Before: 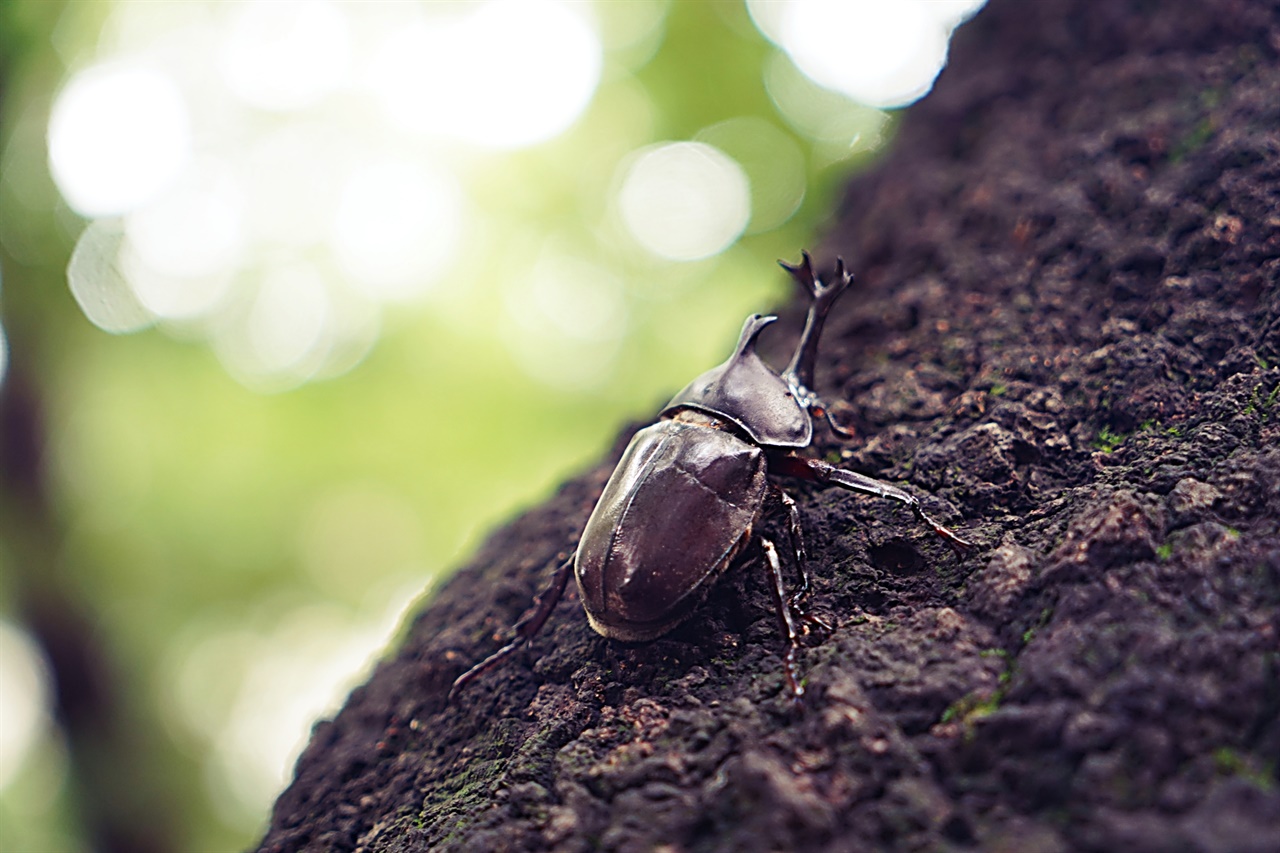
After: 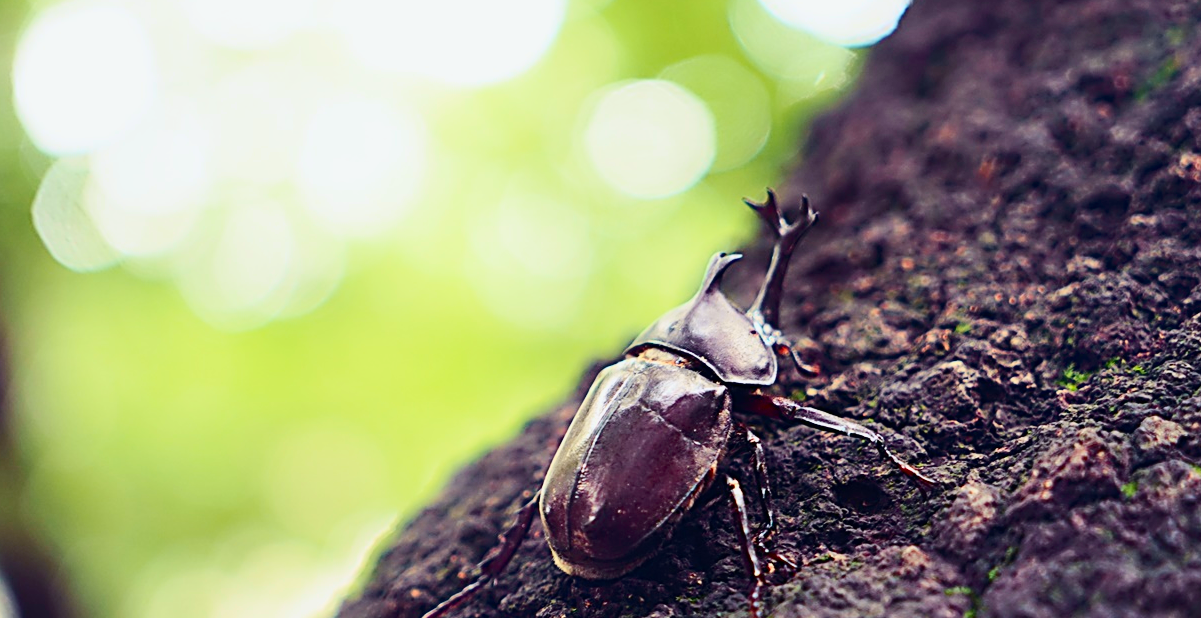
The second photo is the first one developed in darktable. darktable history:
crop: left 2.737%, top 7.287%, right 3.421%, bottom 20.179%
tone curve: curves: ch0 [(0, 0) (0.042, 0.023) (0.157, 0.114) (0.302, 0.308) (0.44, 0.507) (0.607, 0.705) (0.824, 0.882) (1, 0.965)]; ch1 [(0, 0) (0.339, 0.334) (0.445, 0.419) (0.476, 0.454) (0.503, 0.501) (0.517, 0.513) (0.551, 0.567) (0.622, 0.662) (0.706, 0.741) (1, 1)]; ch2 [(0, 0) (0.327, 0.318) (0.417, 0.426) (0.46, 0.453) (0.502, 0.5) (0.514, 0.524) (0.547, 0.572) (0.615, 0.656) (0.717, 0.778) (1, 1)], color space Lab, independent channels, preserve colors none
levels: levels [0, 0.478, 1]
